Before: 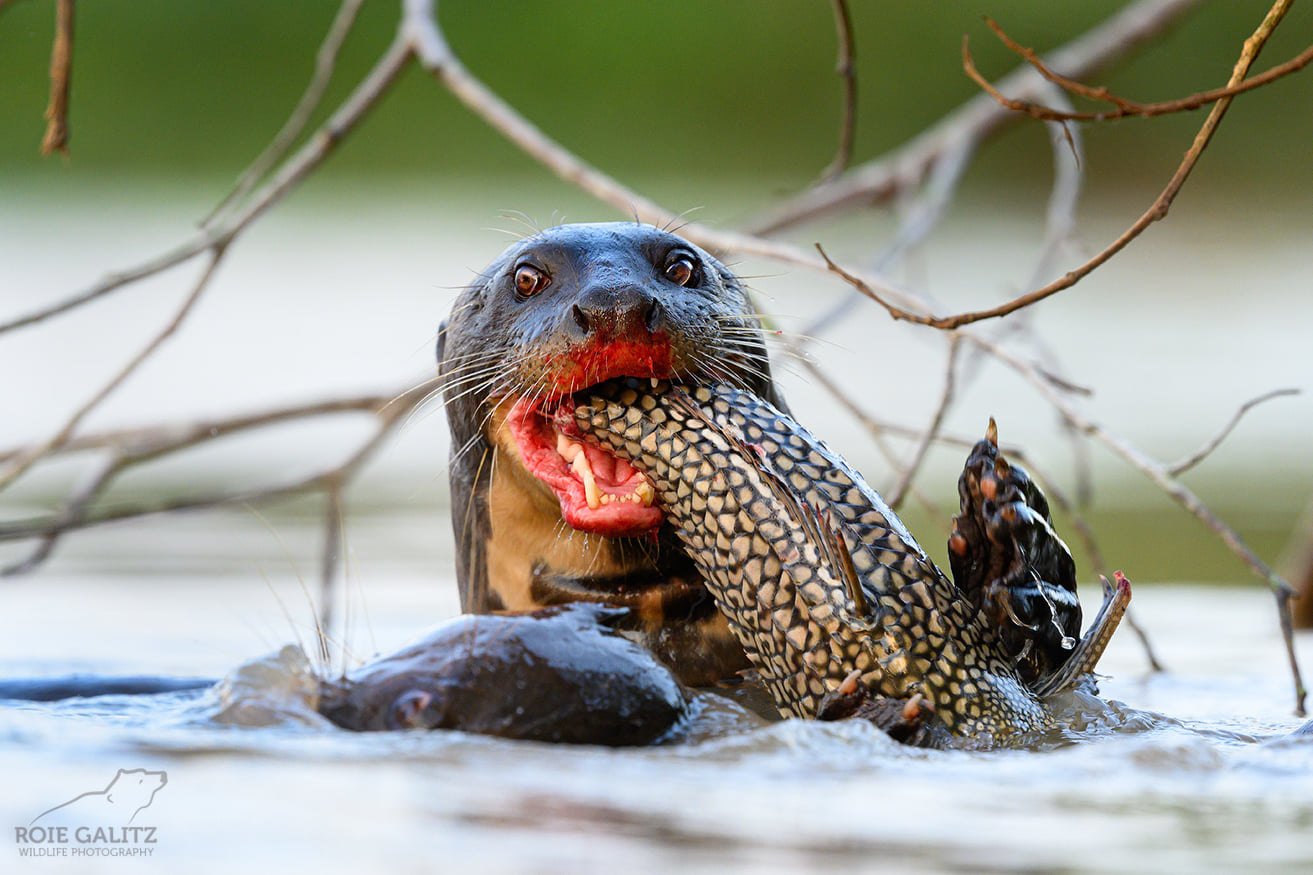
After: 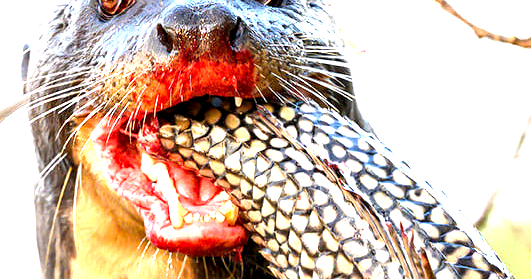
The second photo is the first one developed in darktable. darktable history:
exposure: black level correction 0.001, exposure 1.84 EV, compensate highlight preservation false
crop: left 31.751%, top 32.172%, right 27.8%, bottom 35.83%
local contrast: highlights 25%, shadows 75%, midtone range 0.75
